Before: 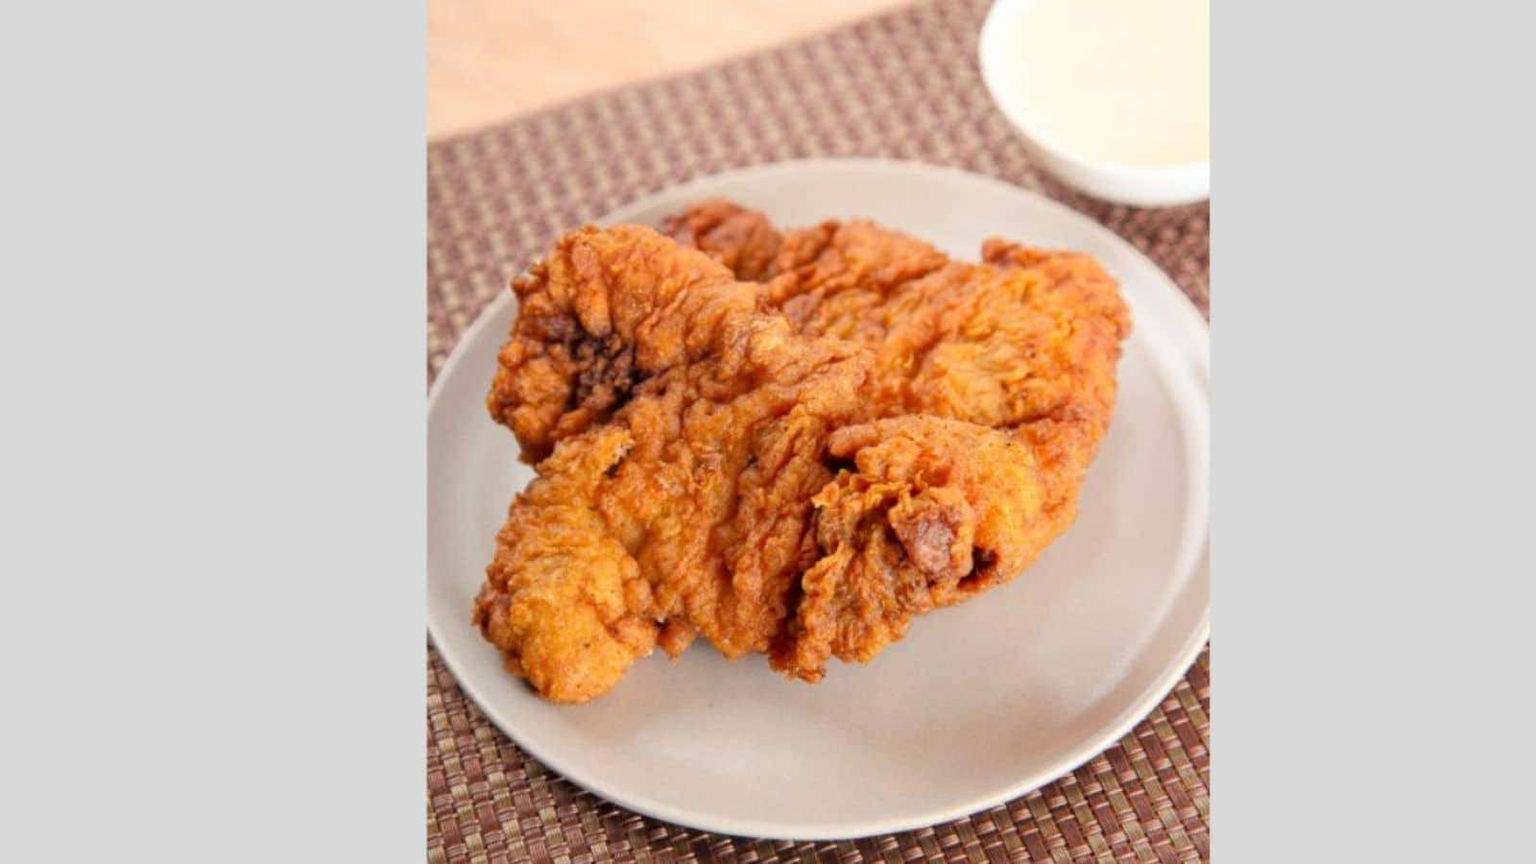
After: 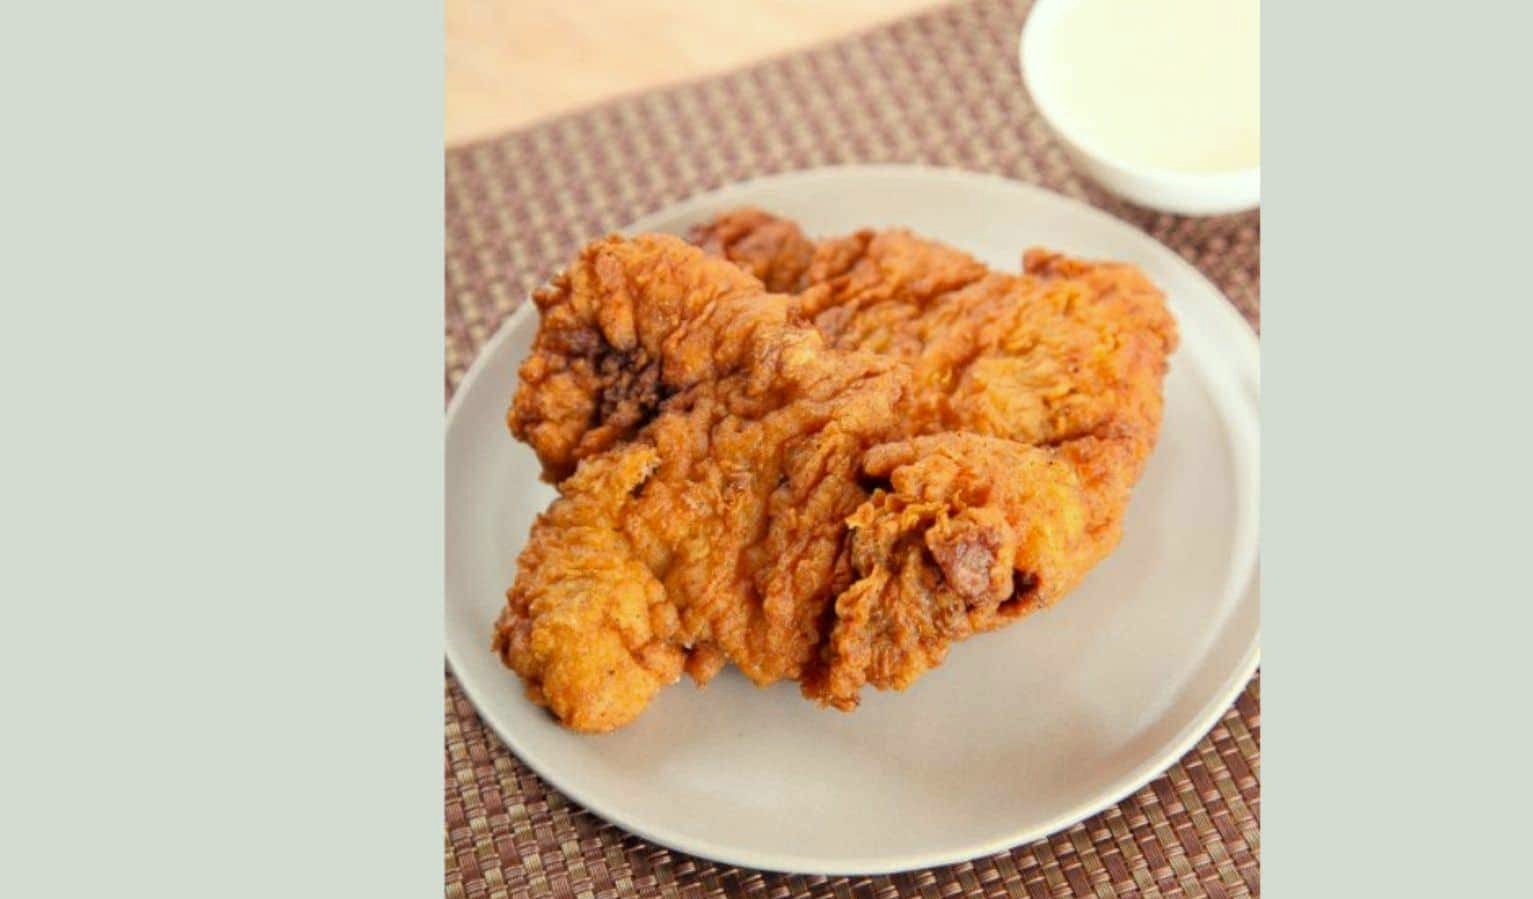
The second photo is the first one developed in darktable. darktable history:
crop: right 4.126%, bottom 0.031%
white balance: emerald 1
color correction: highlights a* -4.73, highlights b* 5.06, saturation 0.97
